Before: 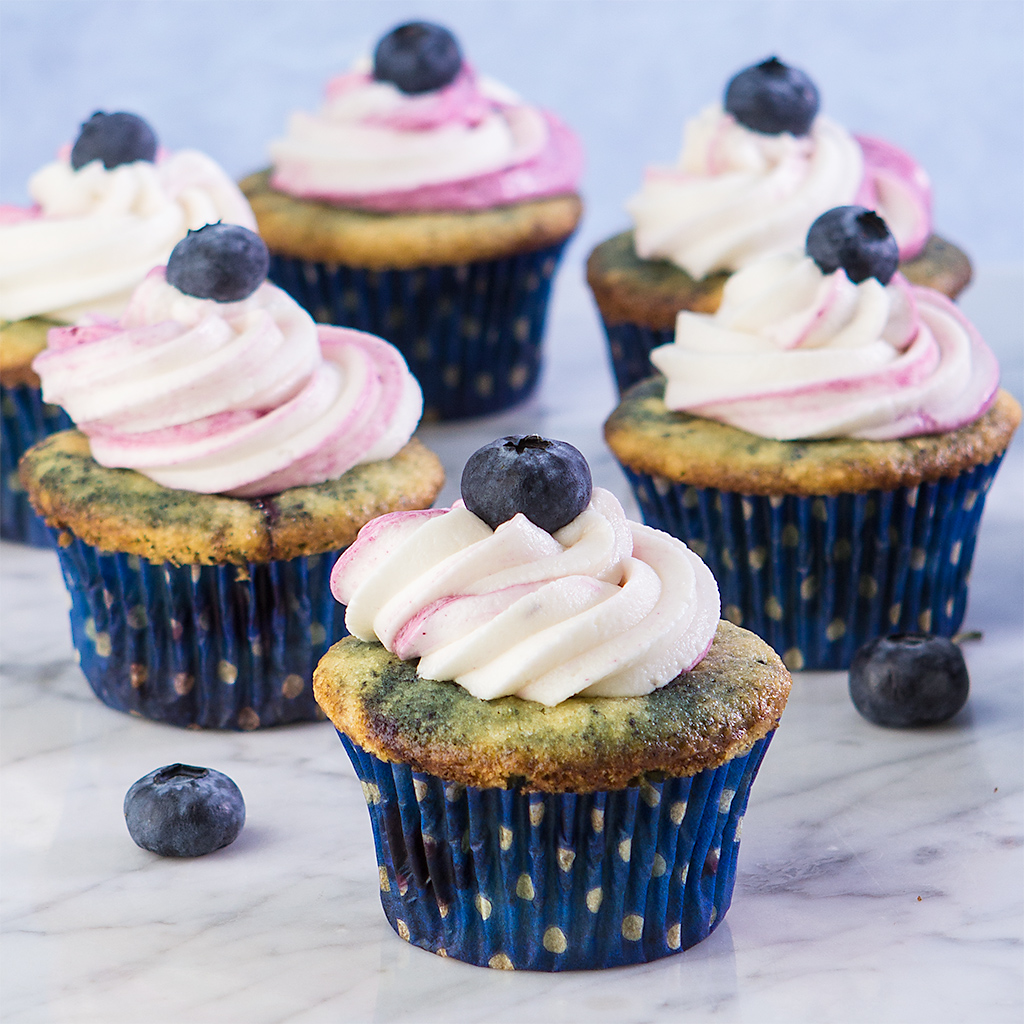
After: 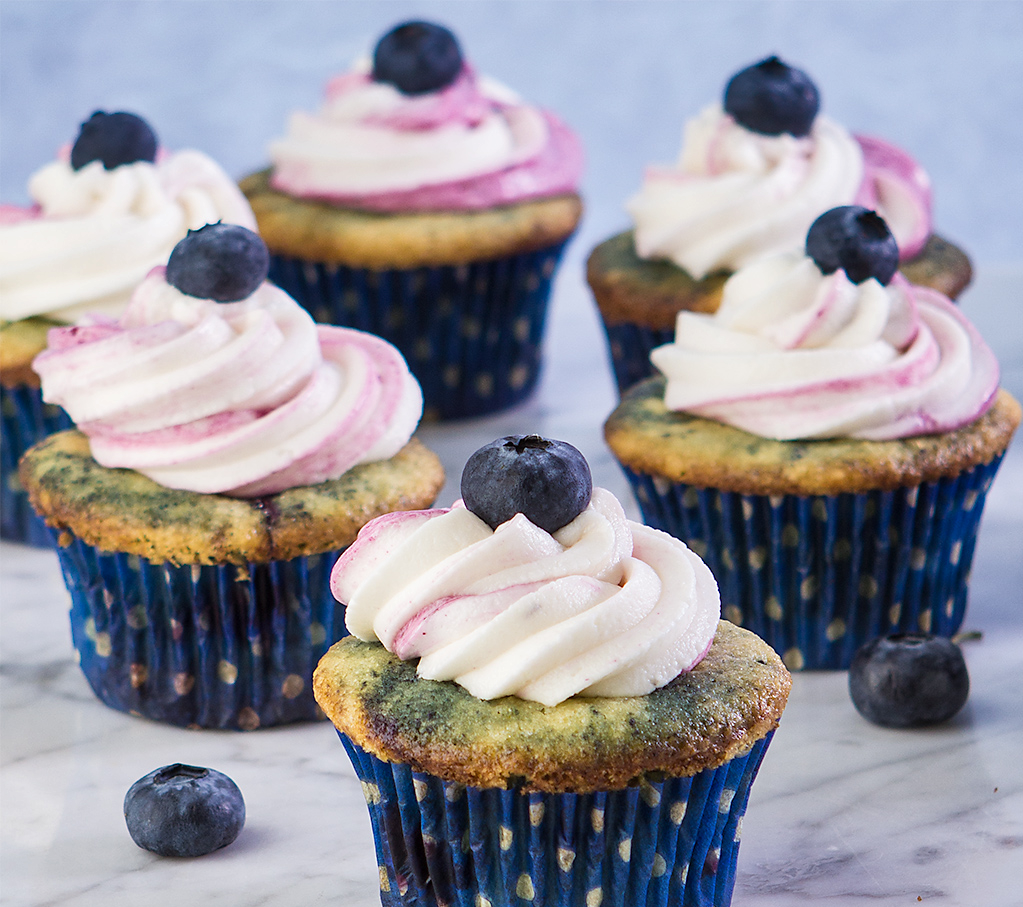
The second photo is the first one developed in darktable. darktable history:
crop and rotate: top 0%, bottom 11.378%
shadows and highlights: soften with gaussian
